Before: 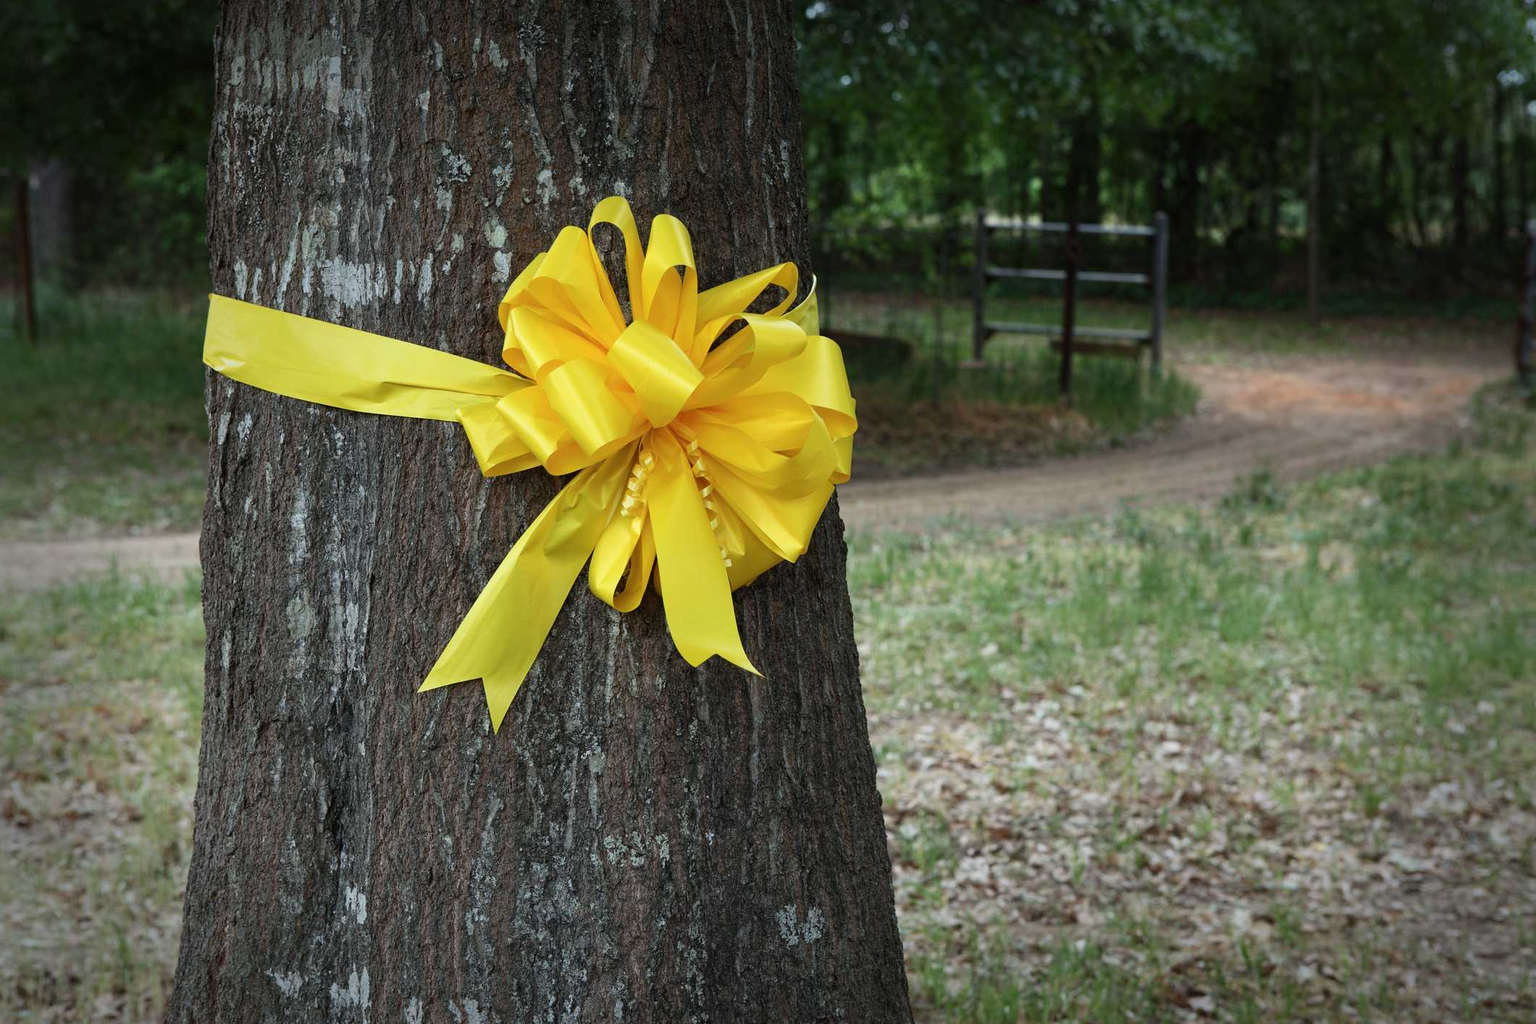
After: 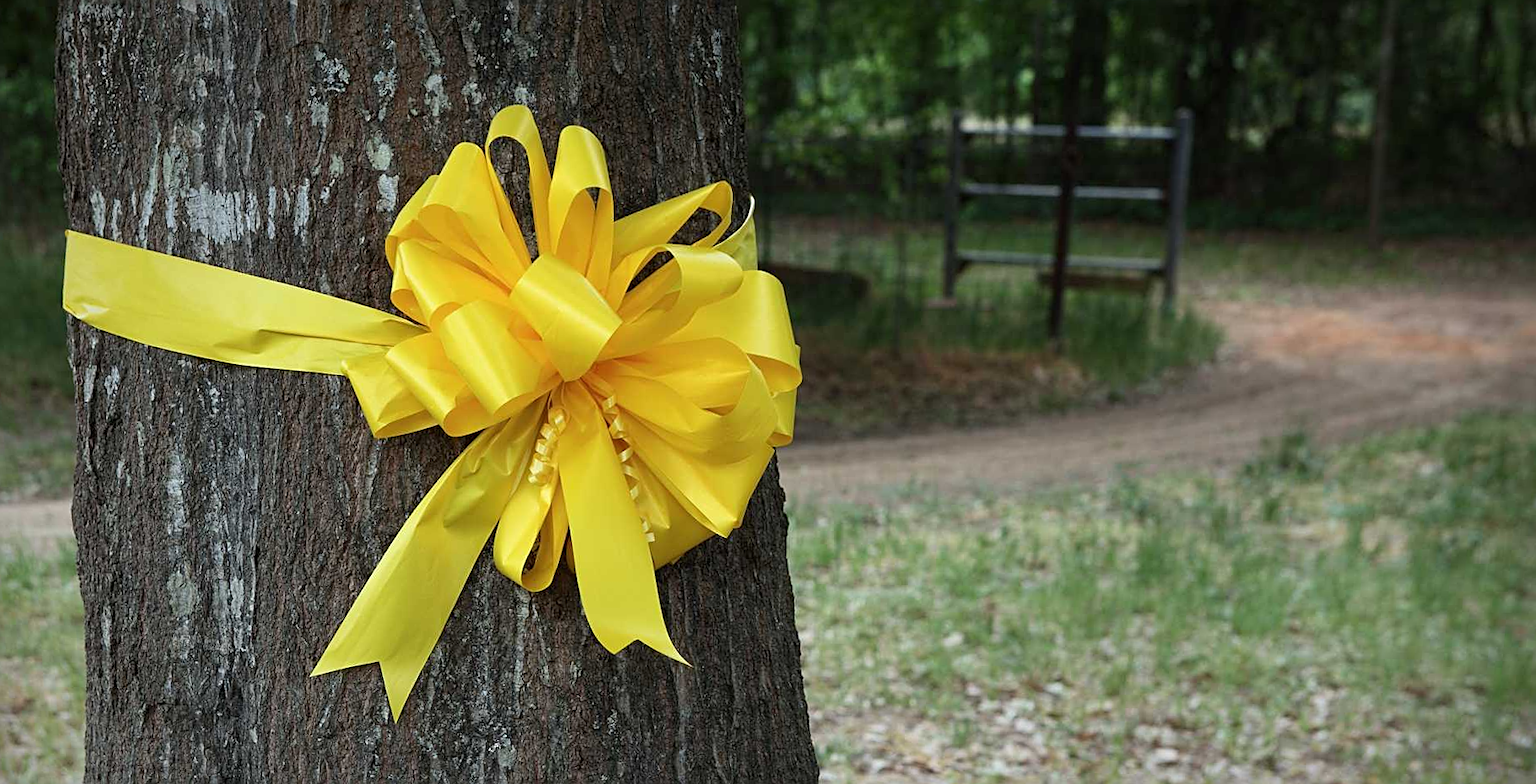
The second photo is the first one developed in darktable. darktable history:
sharpen: on, module defaults
color zones: curves: ch0 [(0, 0.5) (0.143, 0.5) (0.286, 0.5) (0.429, 0.5) (0.62, 0.489) (0.714, 0.445) (0.844, 0.496) (1, 0.5)]; ch1 [(0, 0.5) (0.143, 0.5) (0.286, 0.5) (0.429, 0.5) (0.571, 0.5) (0.714, 0.523) (0.857, 0.5) (1, 0.5)]
crop: left 5.596%, top 10.314%, right 3.534%, bottom 19.395%
rotate and perspective: rotation 0.062°, lens shift (vertical) 0.115, lens shift (horizontal) -0.133, crop left 0.047, crop right 0.94, crop top 0.061, crop bottom 0.94
